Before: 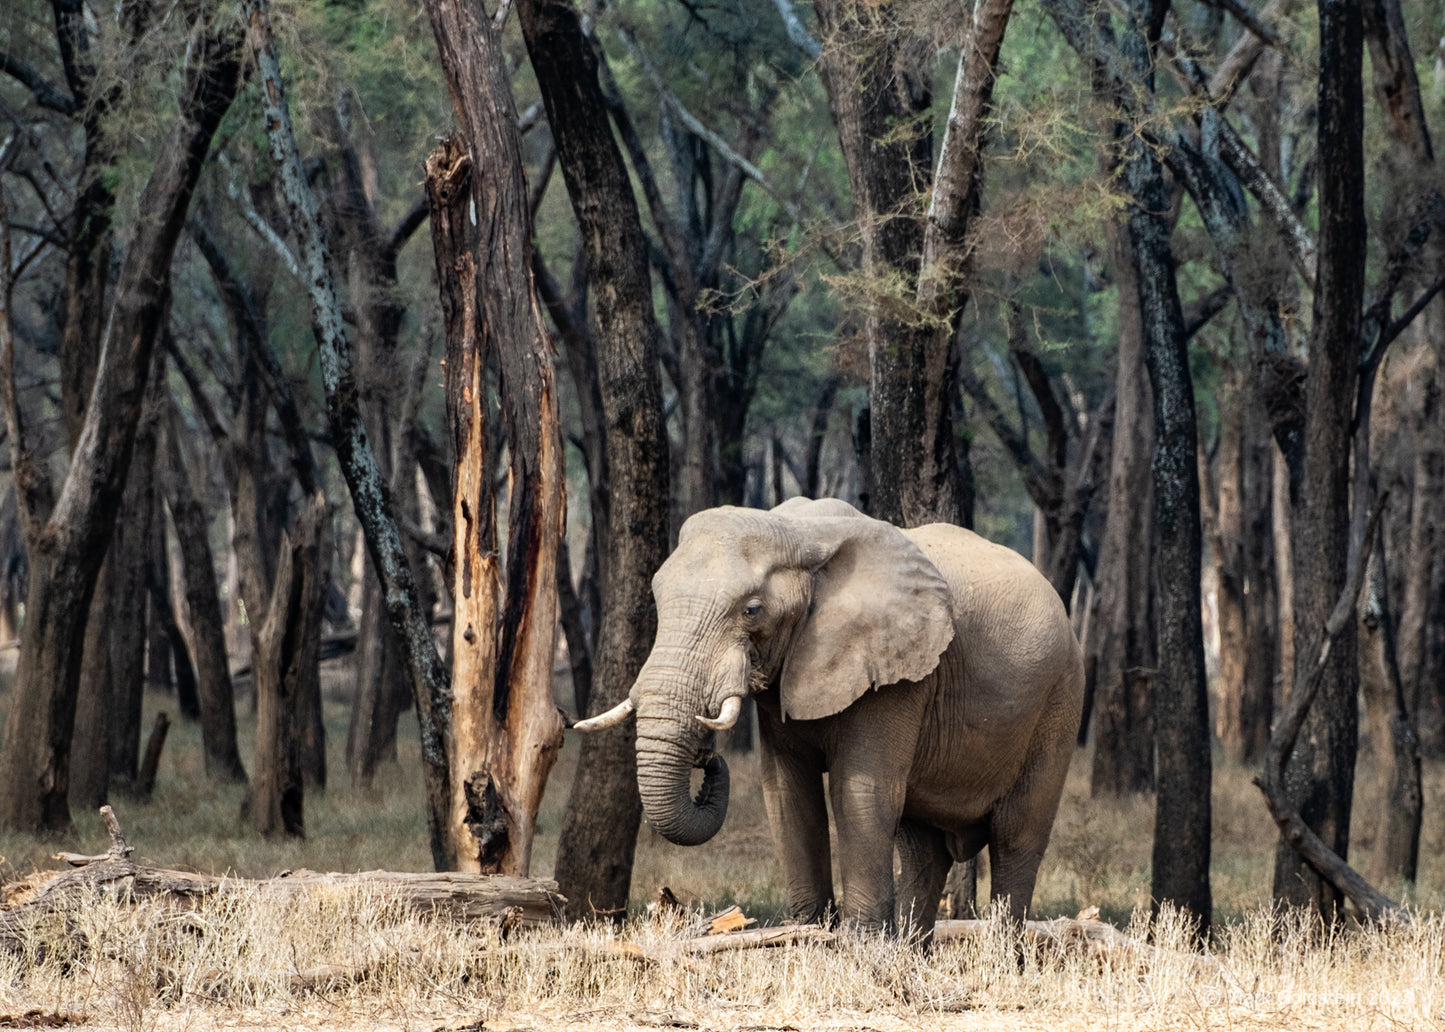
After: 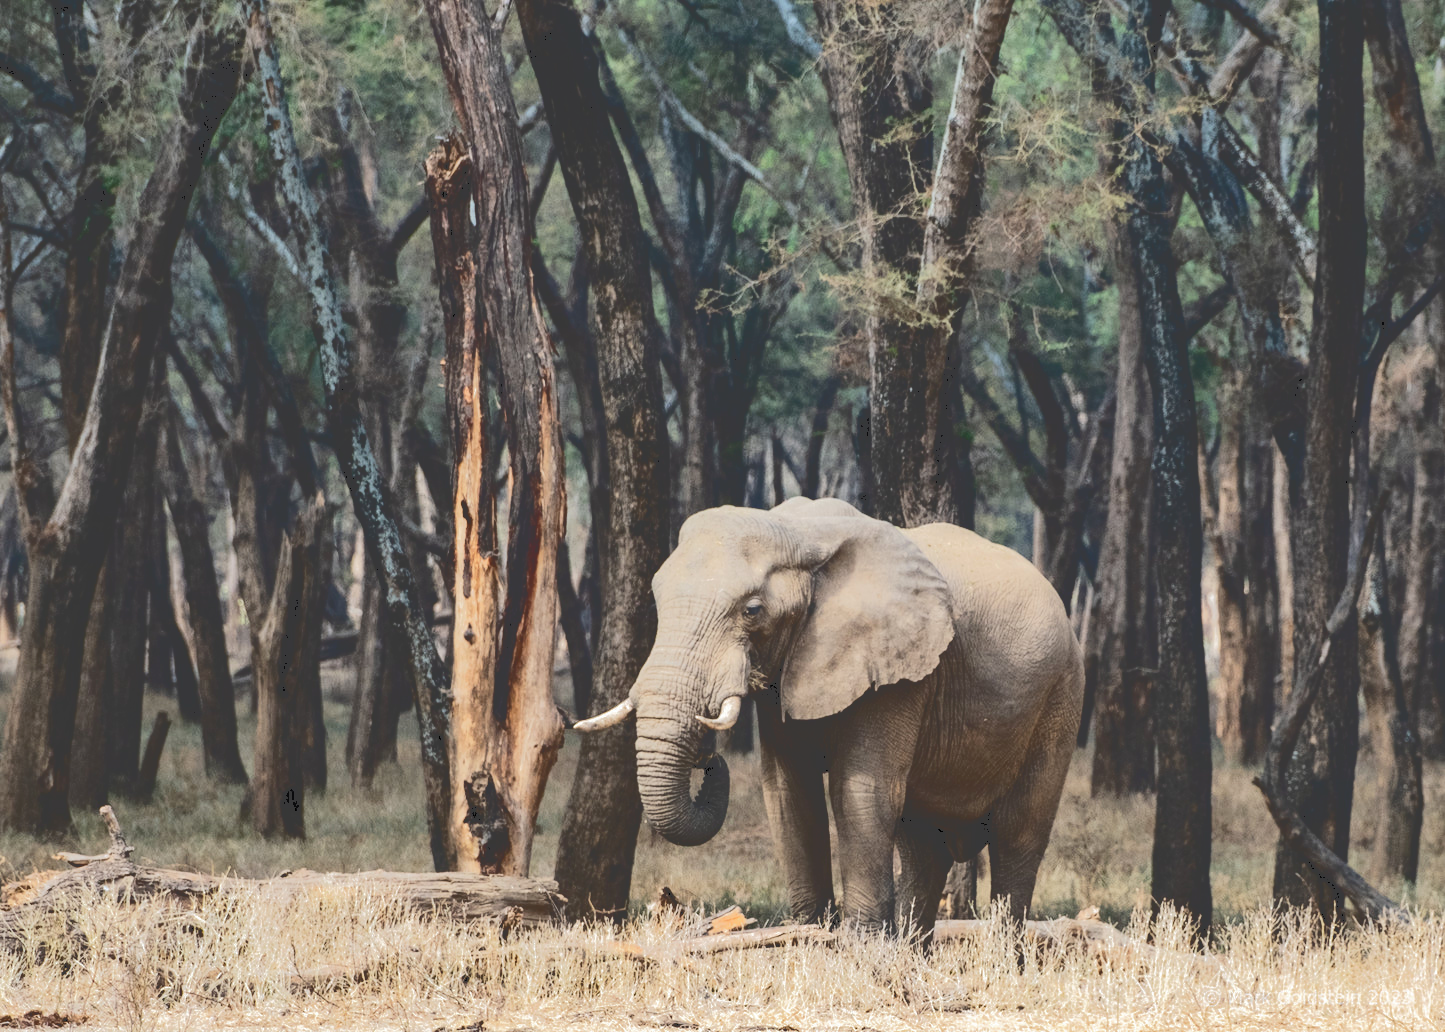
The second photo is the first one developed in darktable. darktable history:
tone curve: curves: ch0 [(0, 0) (0.003, 0.232) (0.011, 0.232) (0.025, 0.232) (0.044, 0.233) (0.069, 0.234) (0.1, 0.237) (0.136, 0.247) (0.177, 0.258) (0.224, 0.283) (0.277, 0.332) (0.335, 0.401) (0.399, 0.483) (0.468, 0.56) (0.543, 0.637) (0.623, 0.706) (0.709, 0.764) (0.801, 0.816) (0.898, 0.859) (1, 1)], color space Lab, independent channels, preserve colors none
